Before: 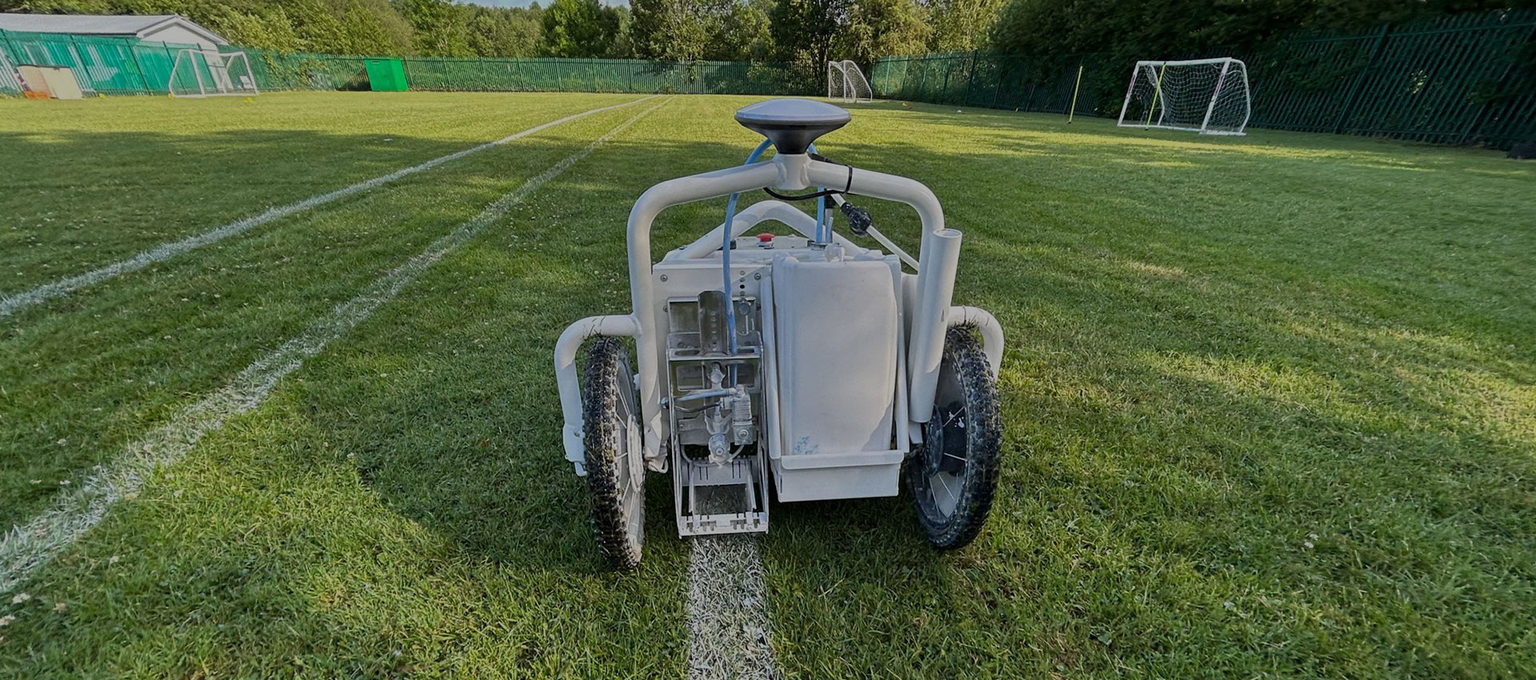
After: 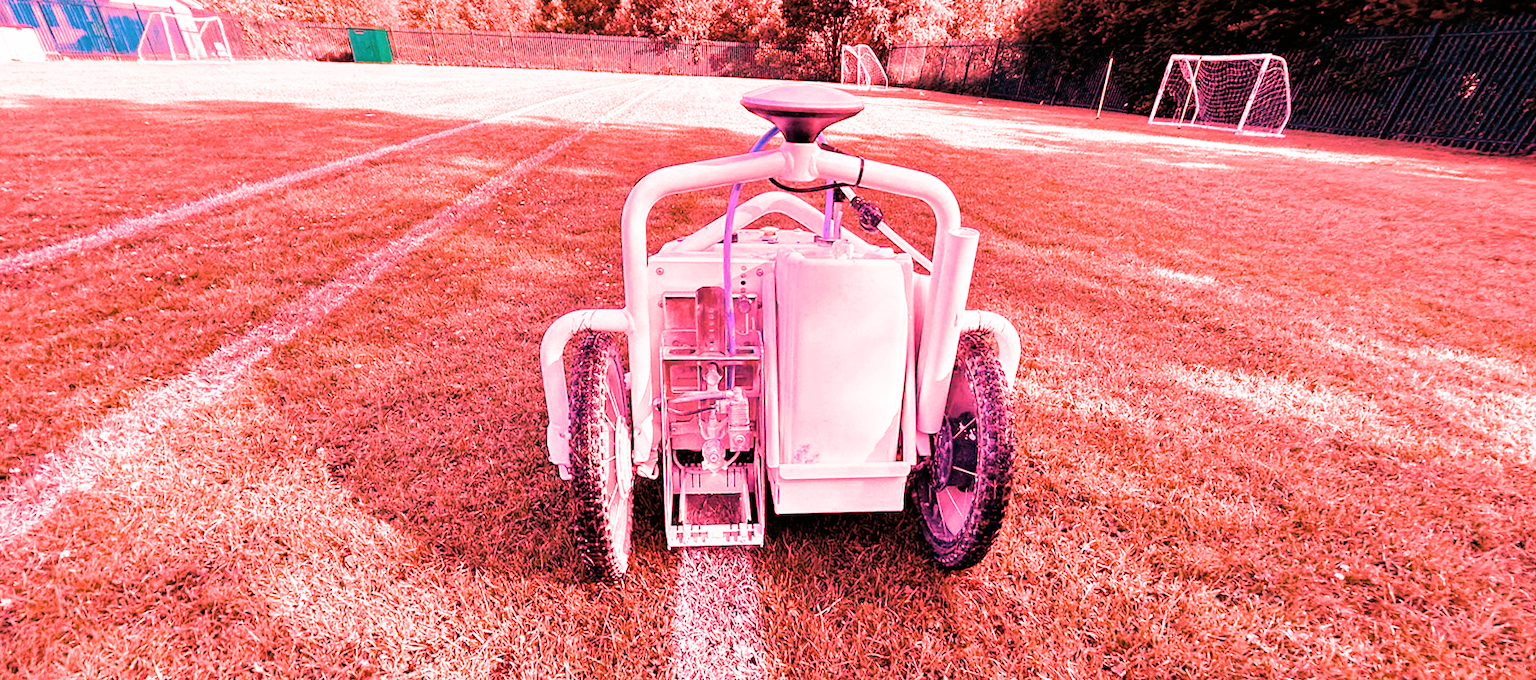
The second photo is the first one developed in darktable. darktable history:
filmic rgb: black relative exposure -11.88 EV, white relative exposure 5.43 EV, threshold 3 EV, hardness 4.49, latitude 50%, contrast 1.14, color science v5 (2021), contrast in shadows safe, contrast in highlights safe, enable highlight reconstruction true
white balance: red 4.26, blue 1.802
crop and rotate: angle -1.69°
